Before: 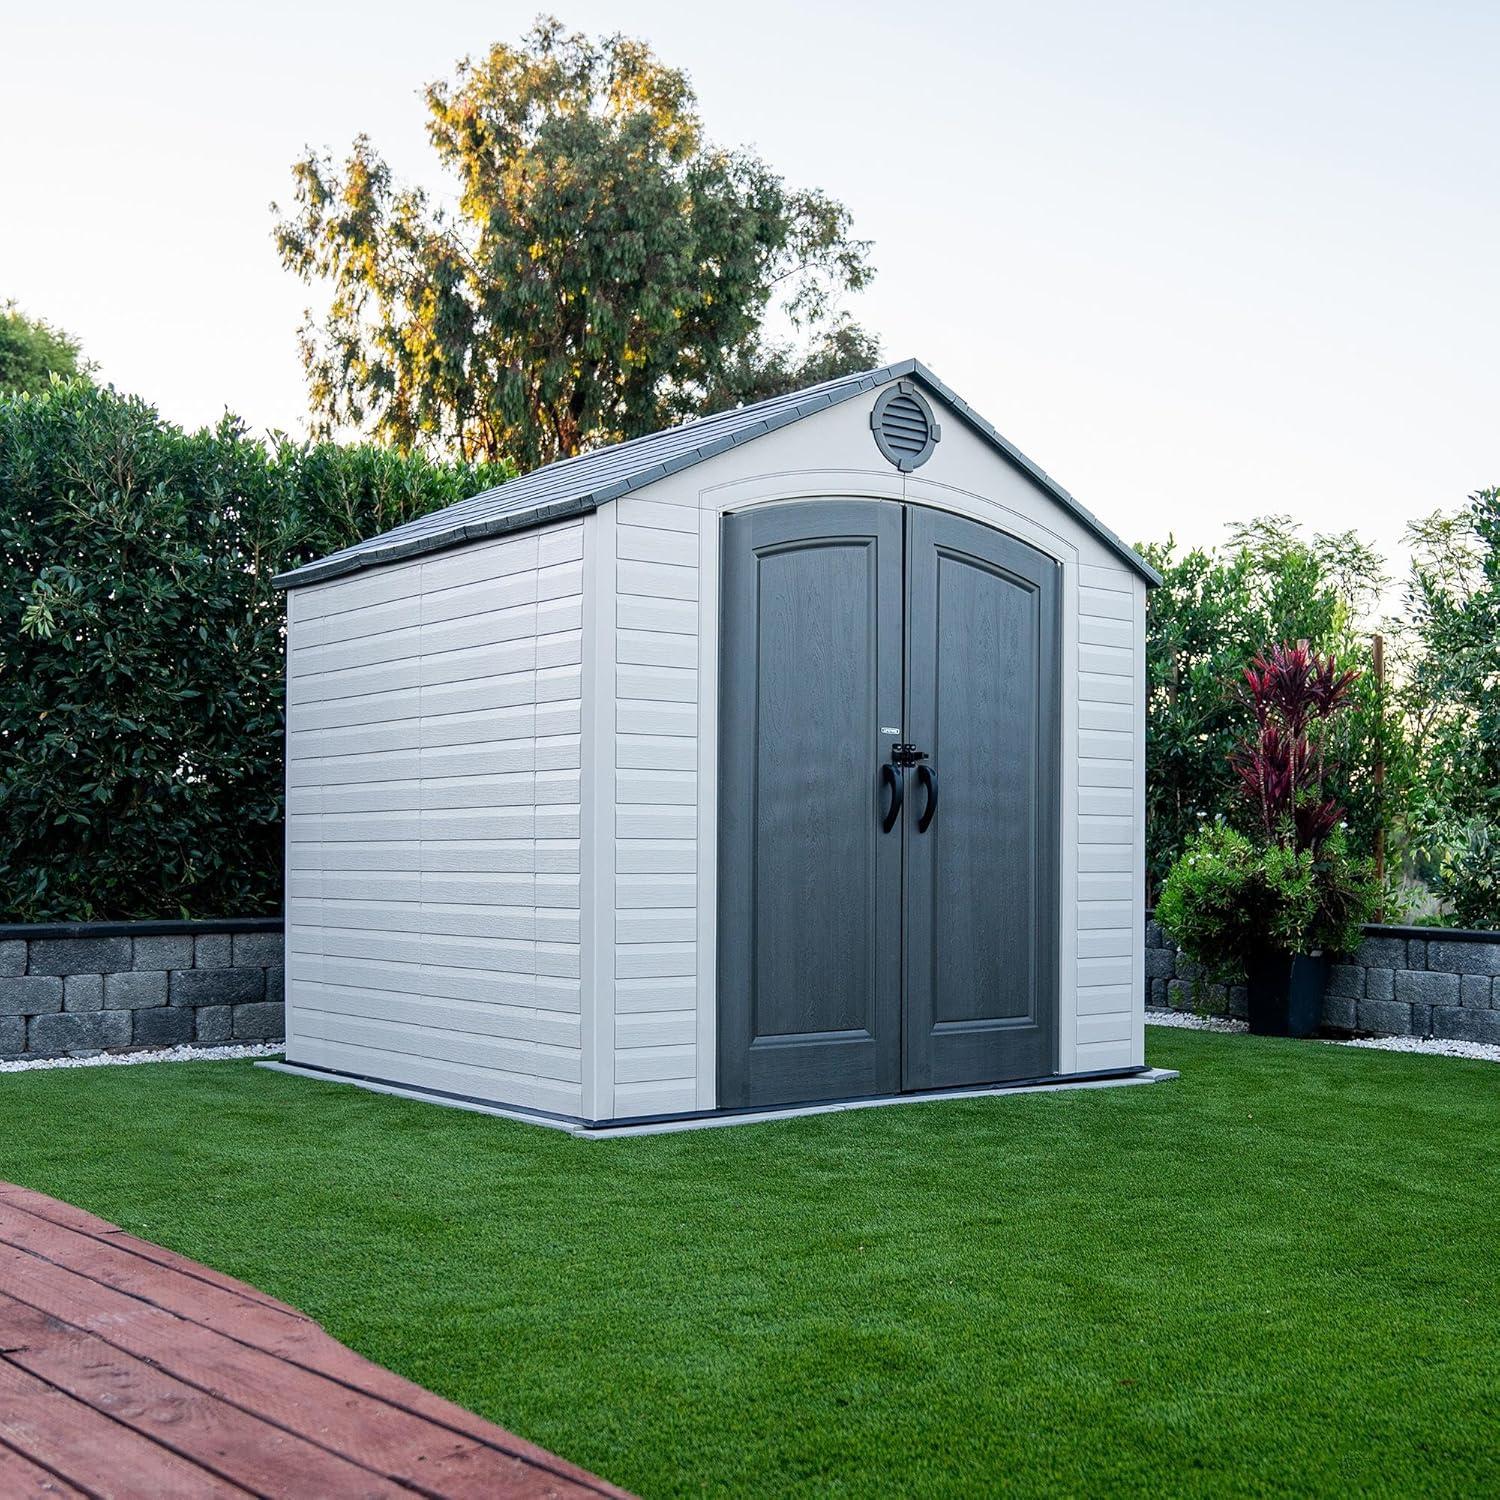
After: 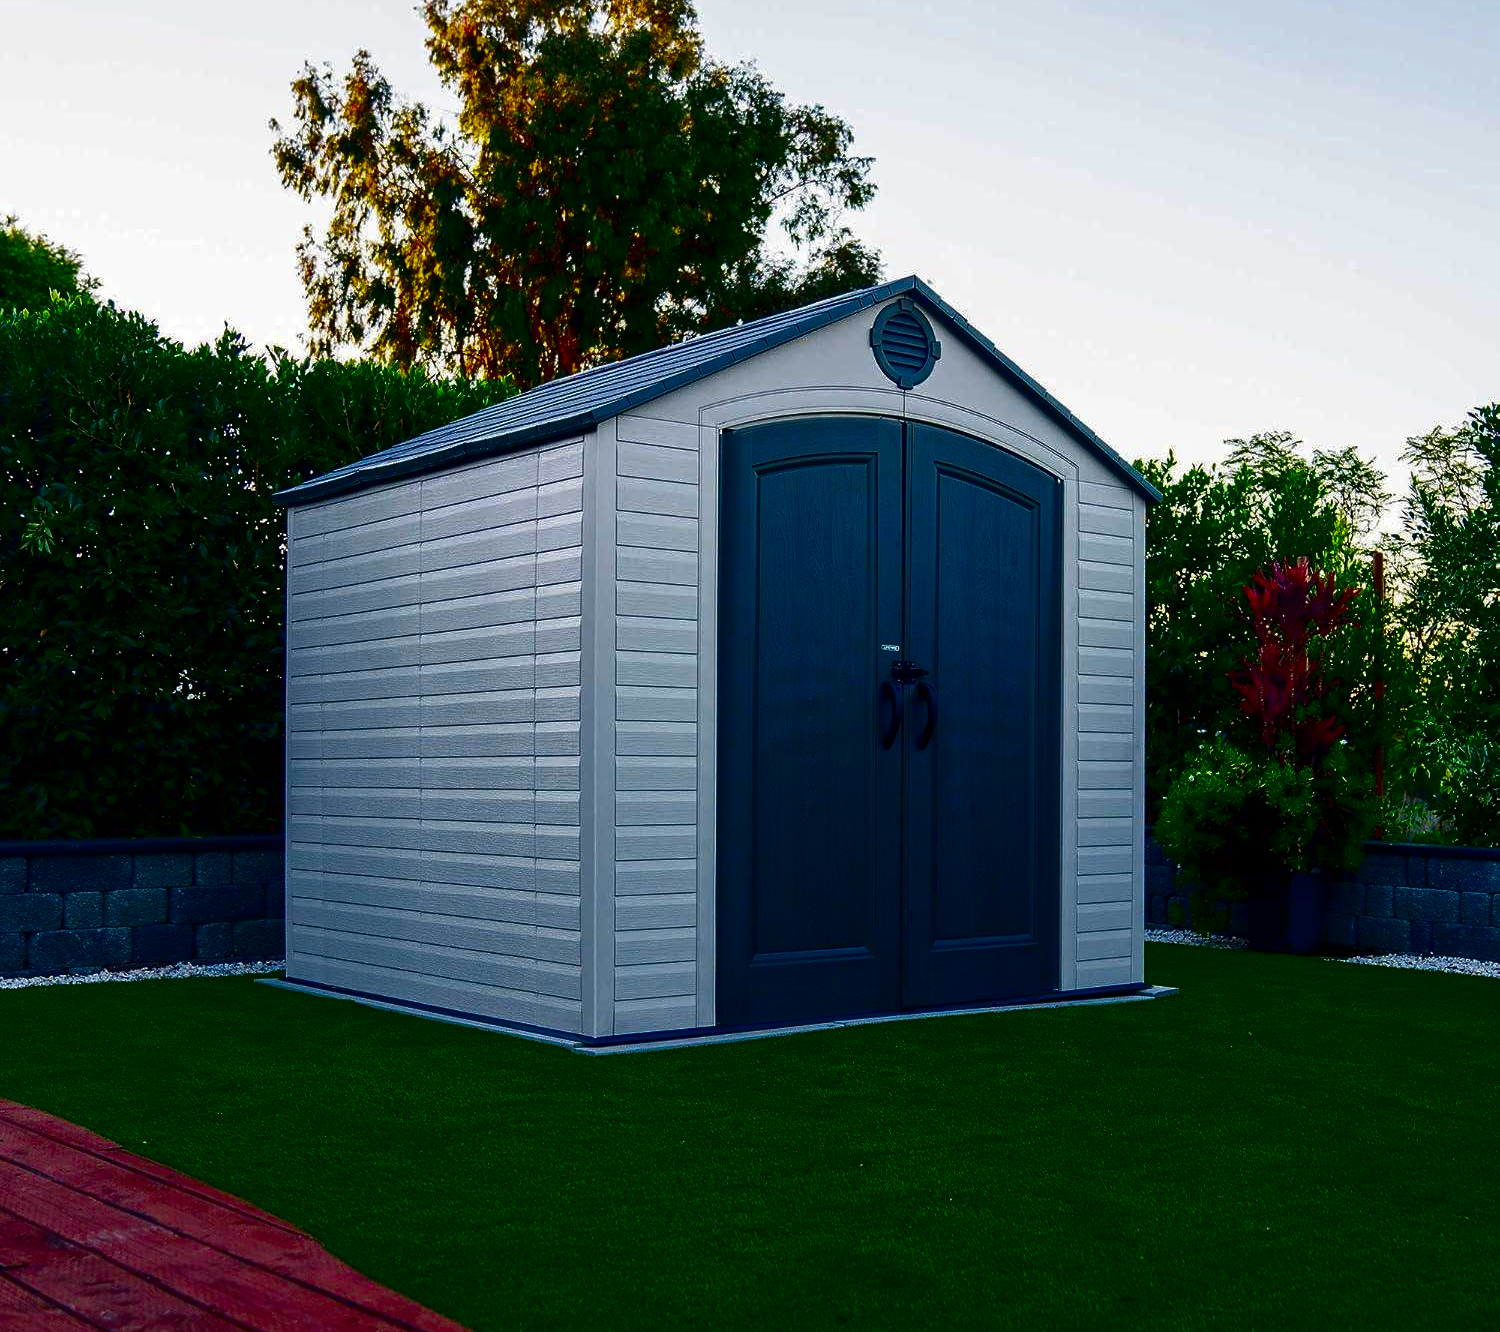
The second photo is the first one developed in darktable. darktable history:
contrast brightness saturation: brightness -0.982, saturation 0.996
crop and rotate: top 5.586%, bottom 5.584%
